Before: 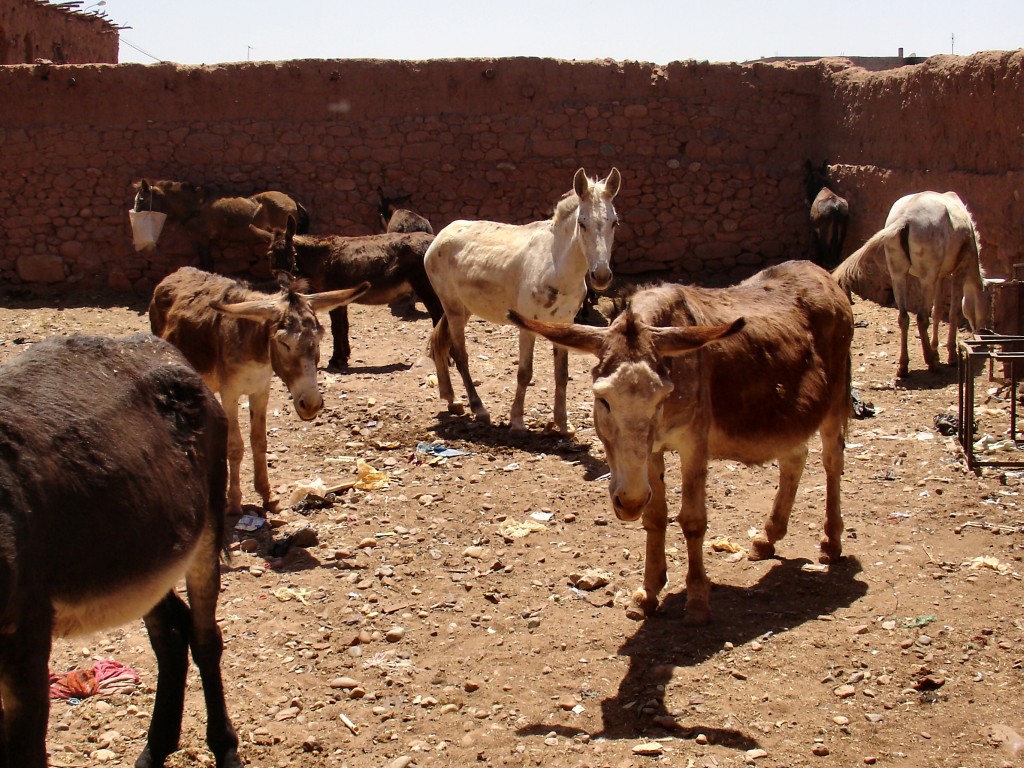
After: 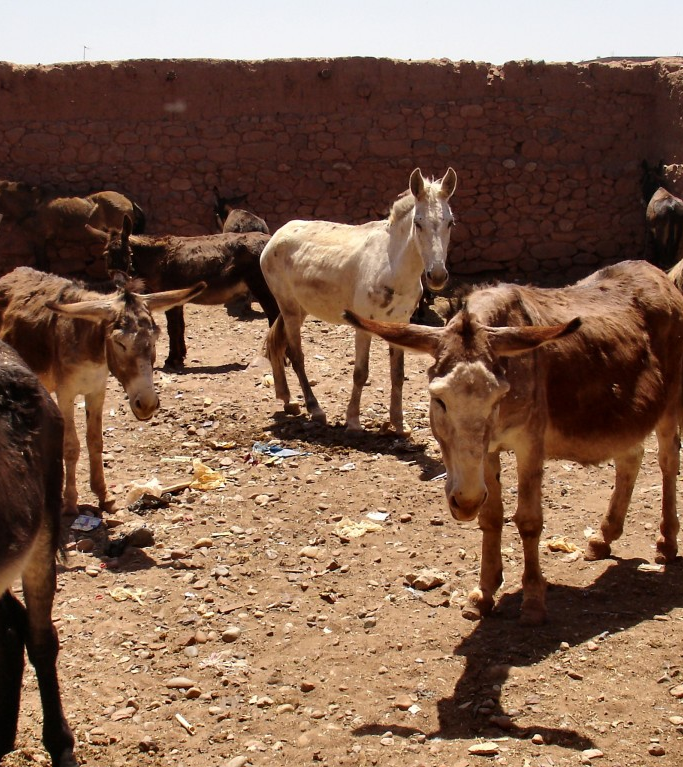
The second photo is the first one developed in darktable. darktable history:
crop and rotate: left 16.087%, right 17.14%
